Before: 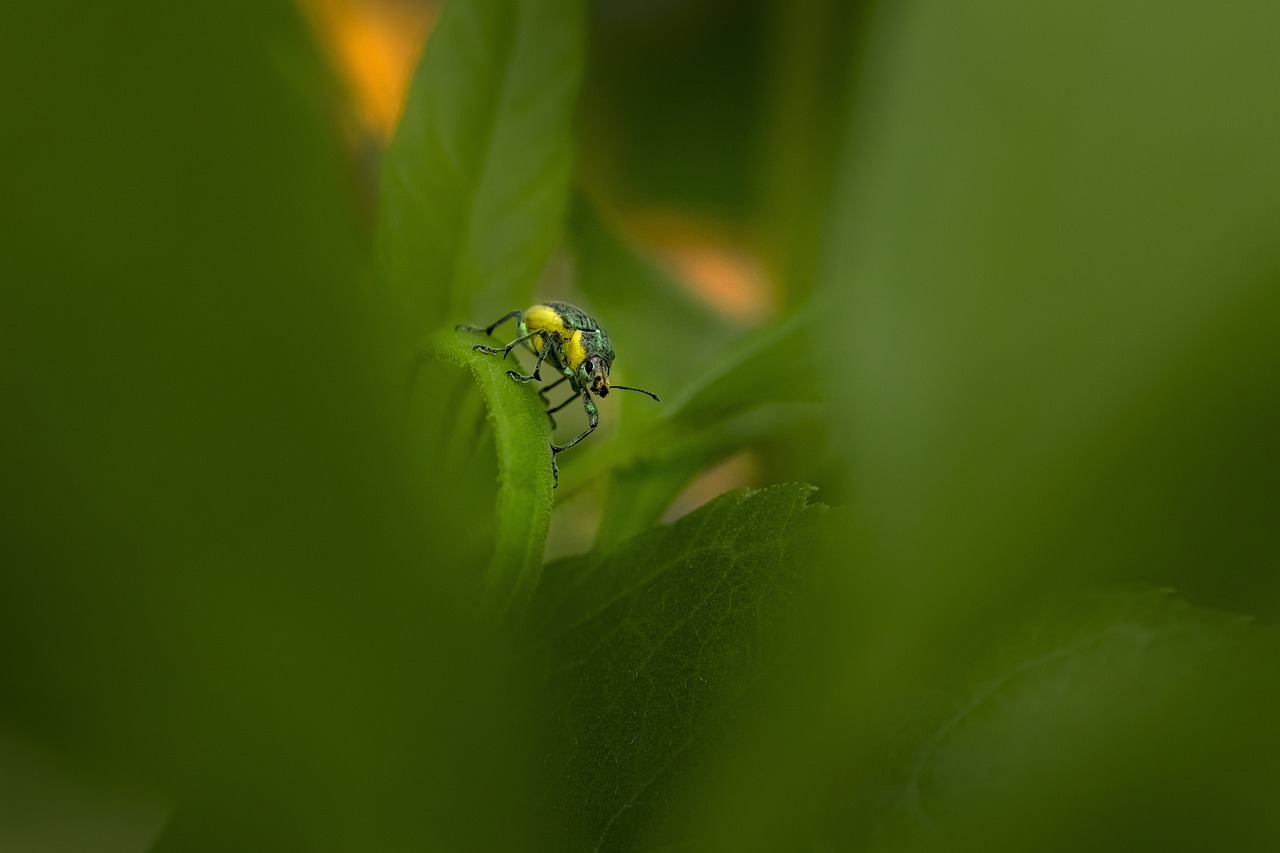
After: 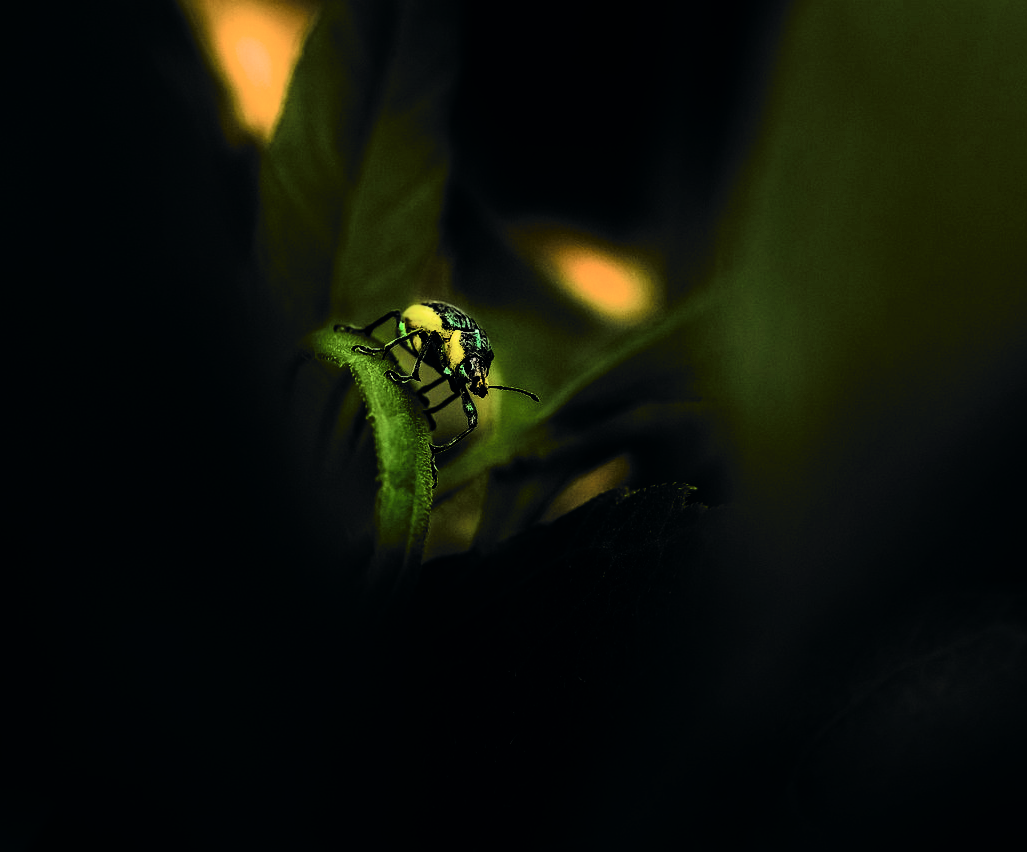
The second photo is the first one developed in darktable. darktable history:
crop and rotate: left 9.483%, right 10.229%
filmic rgb: black relative exposure -5.06 EV, white relative exposure 3.51 EV, hardness 3.18, contrast 1.194, highlights saturation mix -48.9%, color science v6 (2022)
color balance rgb: perceptual saturation grading › global saturation 29.769%, perceptual brilliance grading › highlights 1.542%, perceptual brilliance grading › mid-tones -49.671%, perceptual brilliance grading › shadows -50.286%, global vibrance 9.971%
tone curve: curves: ch0 [(0, 0) (0.037, 0.011) (0.135, 0.093) (0.266, 0.281) (0.461, 0.555) (0.581, 0.716) (0.675, 0.793) (0.767, 0.849) (0.91, 0.924) (1, 0.979)]; ch1 [(0, 0) (0.292, 0.278) (0.419, 0.423) (0.493, 0.492) (0.506, 0.5) (0.534, 0.529) (0.562, 0.562) (0.641, 0.663) (0.754, 0.76) (1, 1)]; ch2 [(0, 0) (0.294, 0.3) (0.361, 0.372) (0.429, 0.445) (0.478, 0.486) (0.502, 0.498) (0.518, 0.522) (0.531, 0.549) (0.561, 0.579) (0.64, 0.645) (0.7, 0.7) (0.861, 0.808) (1, 0.951)], color space Lab, independent channels, preserve colors none
exposure: black level correction 0, exposure 0.499 EV, compensate exposure bias true, compensate highlight preservation false
